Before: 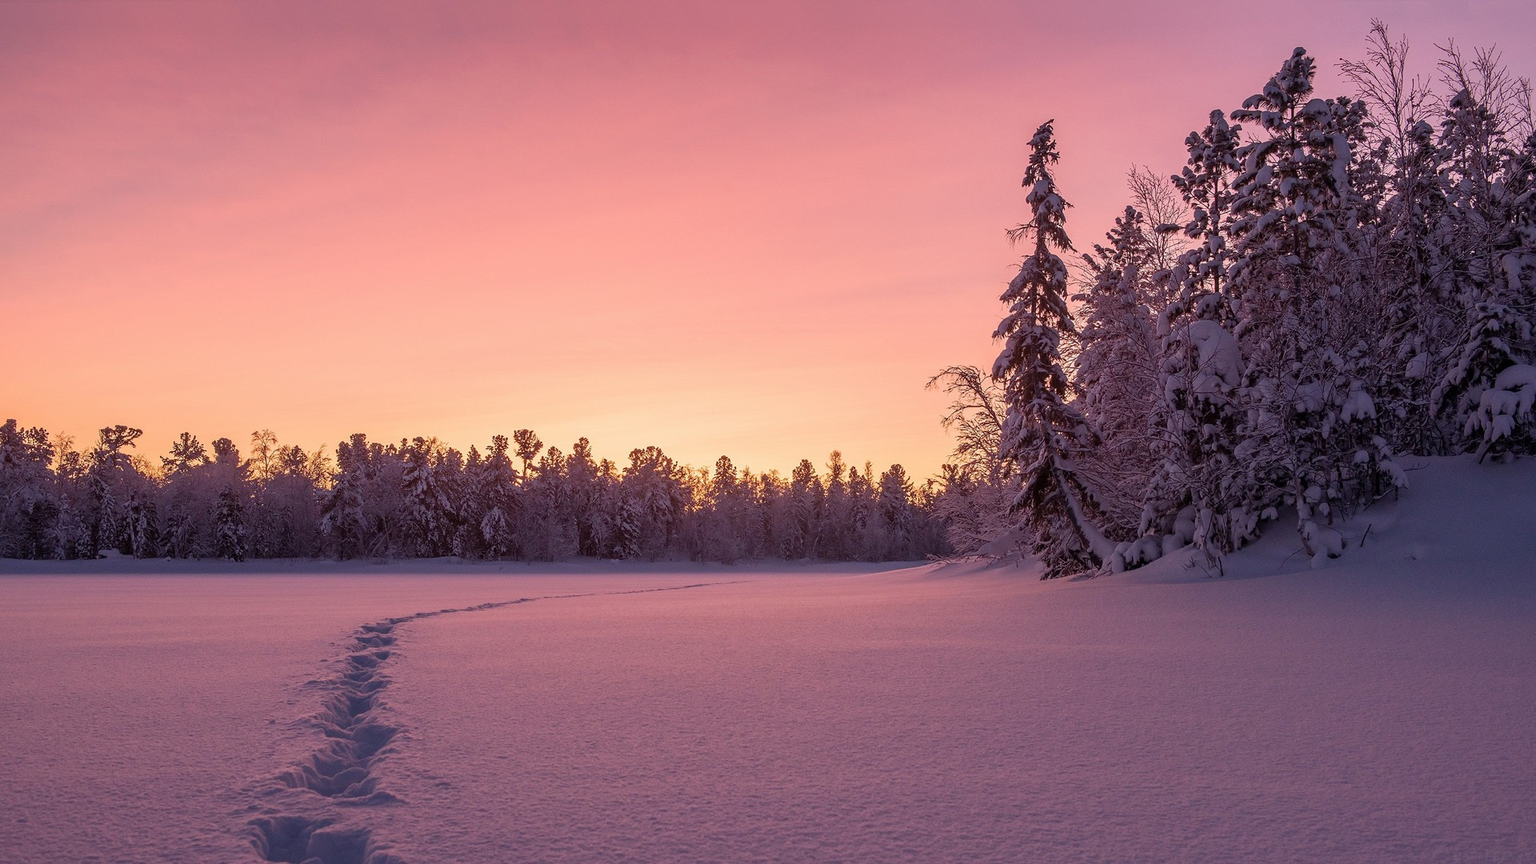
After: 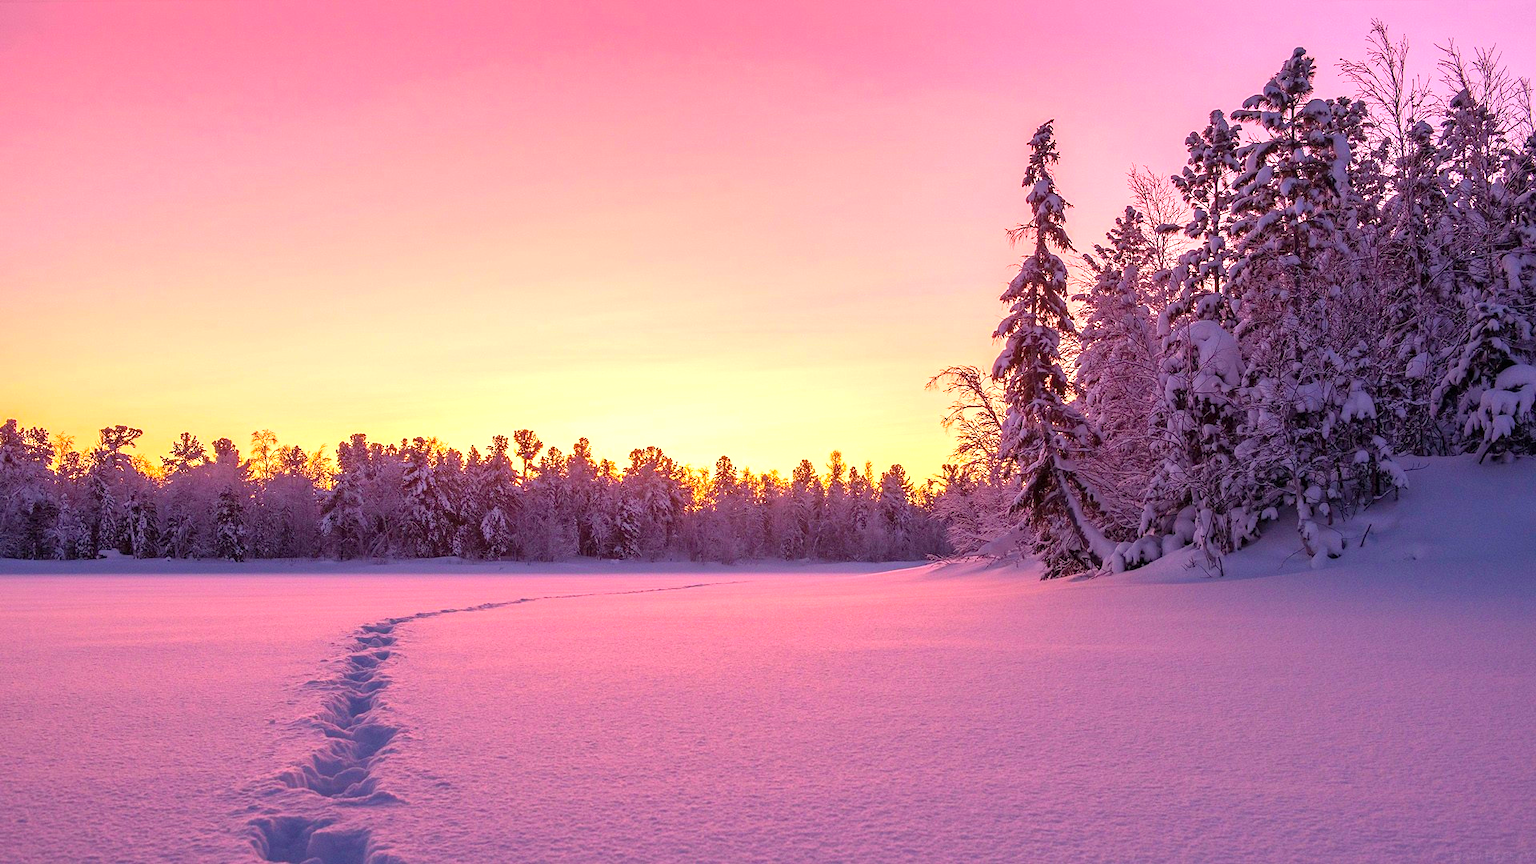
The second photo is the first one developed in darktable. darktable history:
exposure: exposure 0.999 EV, compensate highlight preservation false
color balance rgb: linear chroma grading › global chroma 15%, perceptual saturation grading › global saturation 30%
